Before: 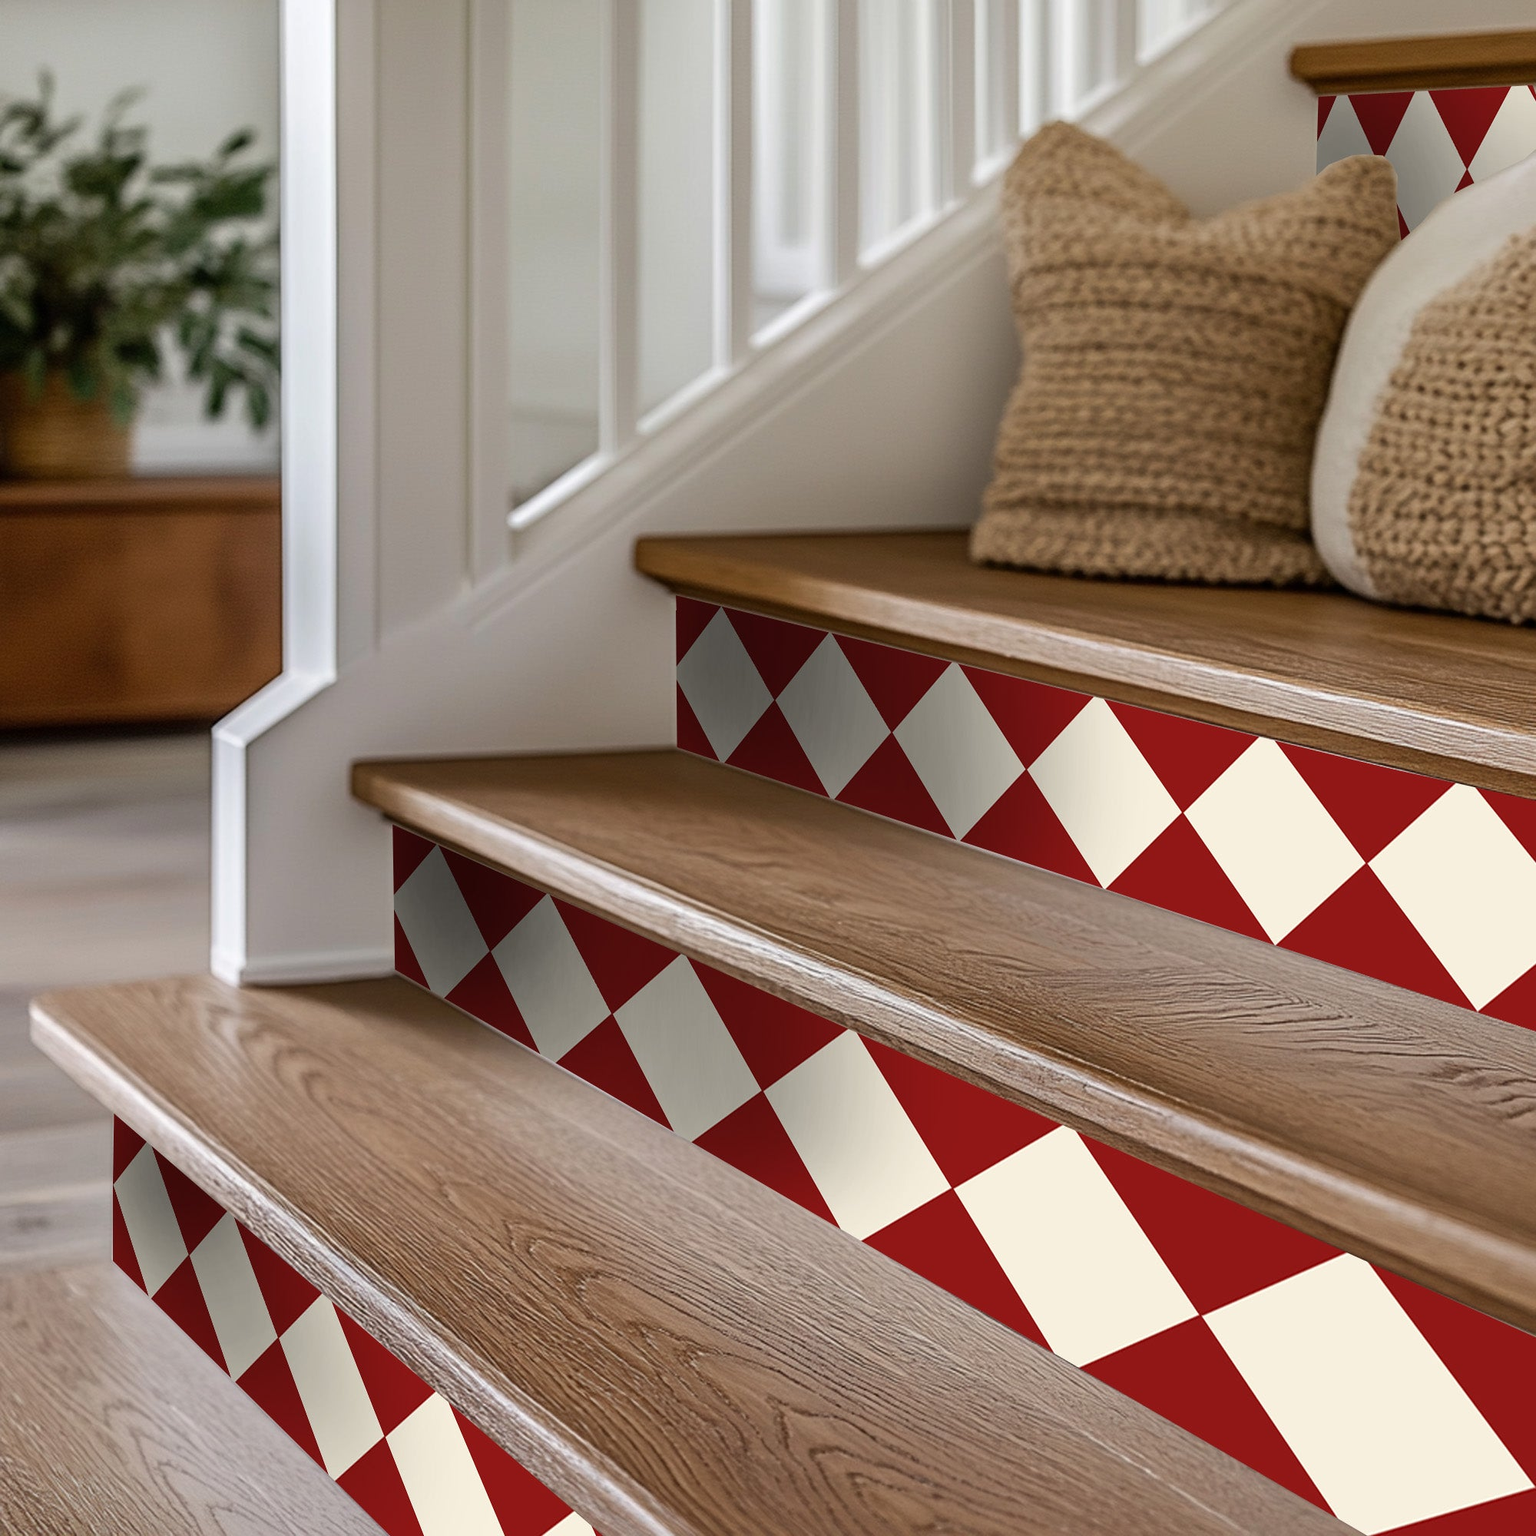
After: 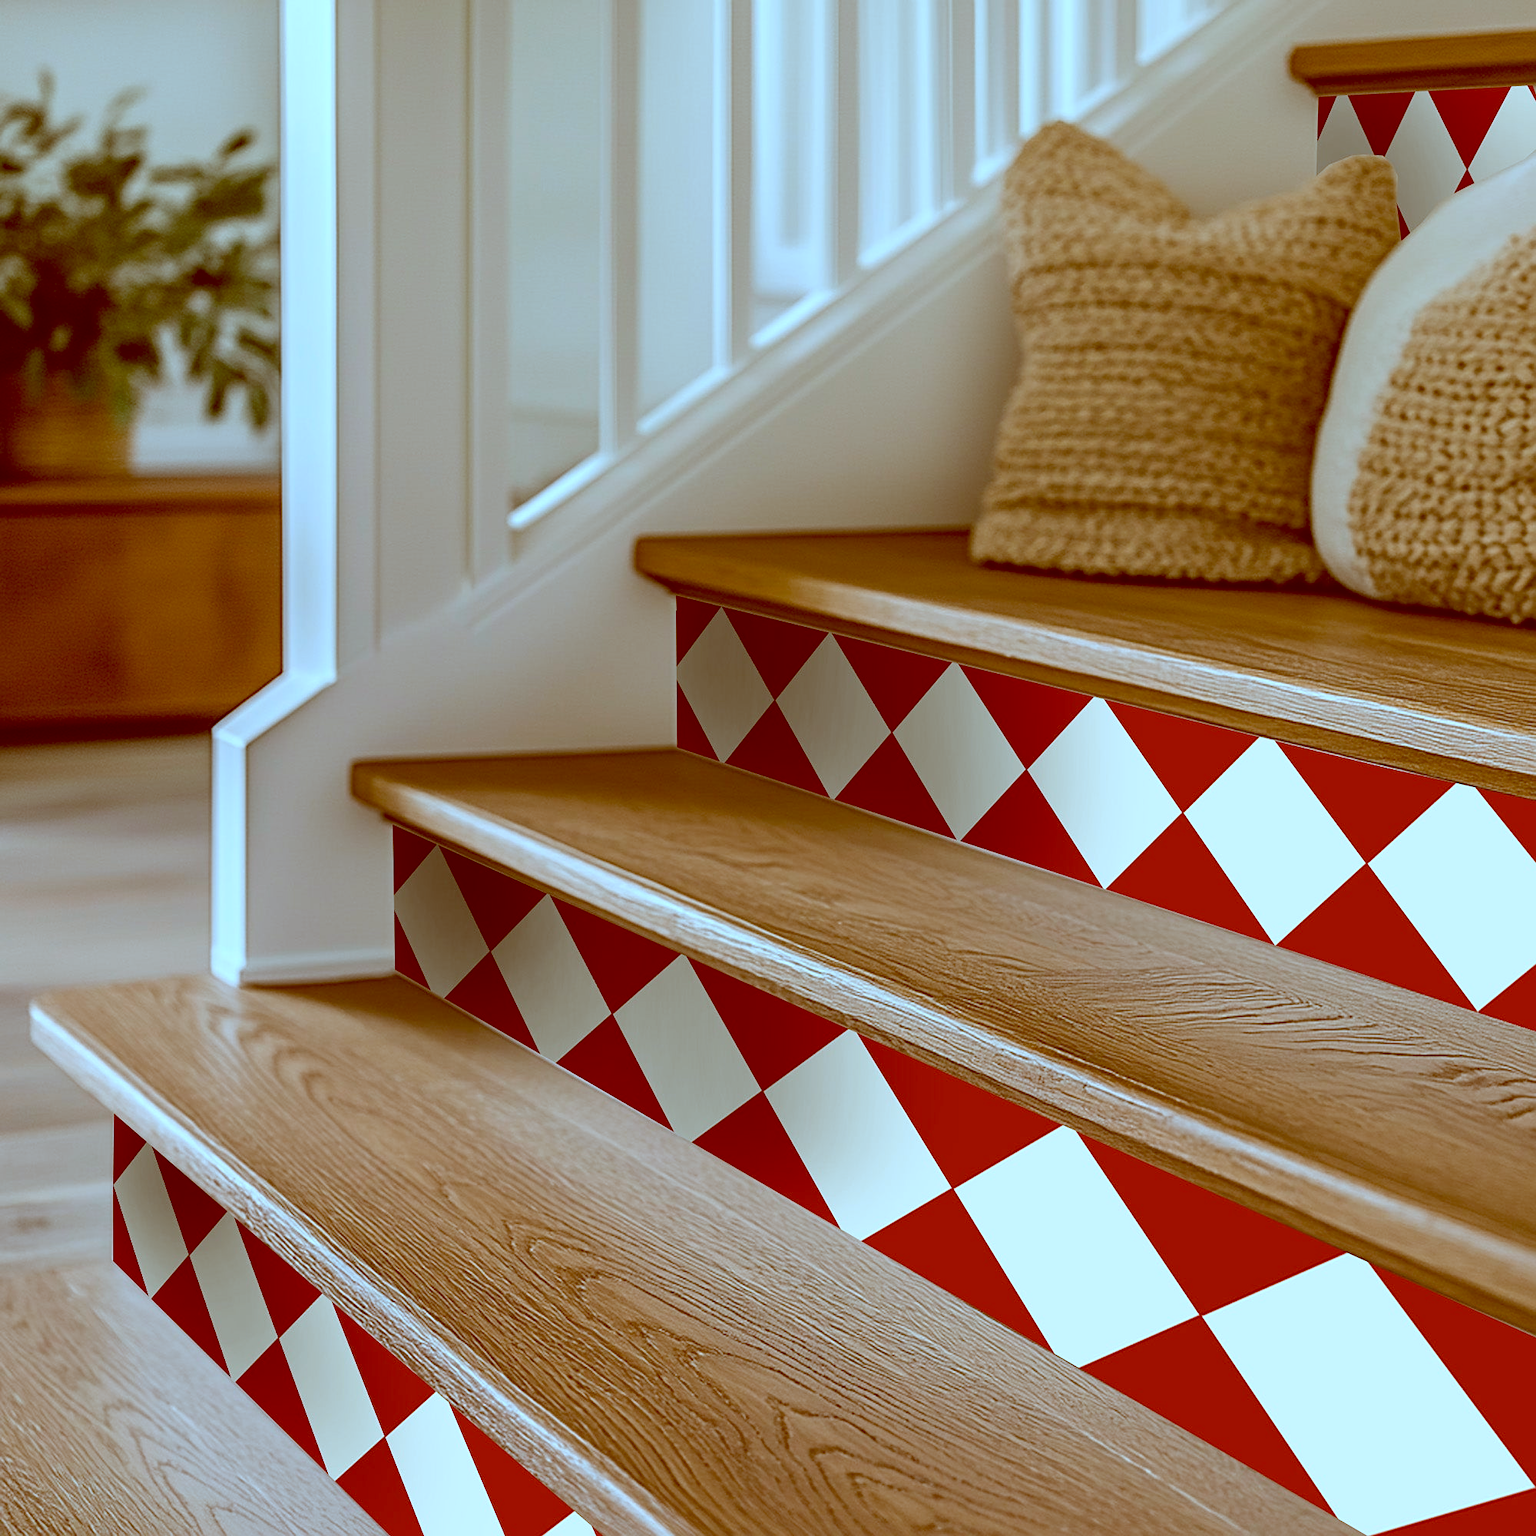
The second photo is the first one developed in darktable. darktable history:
sharpen: amount 0.2
white balance: red 0.984, blue 1.059
exposure: compensate highlight preservation false
color balance: lift [1, 1.011, 0.999, 0.989], gamma [1.109, 1.045, 1.039, 0.955], gain [0.917, 0.936, 0.952, 1.064], contrast 2.32%, contrast fulcrum 19%, output saturation 101%
color correction: highlights a* -14.62, highlights b* -16.22, shadows a* 10.12, shadows b* 29.4
